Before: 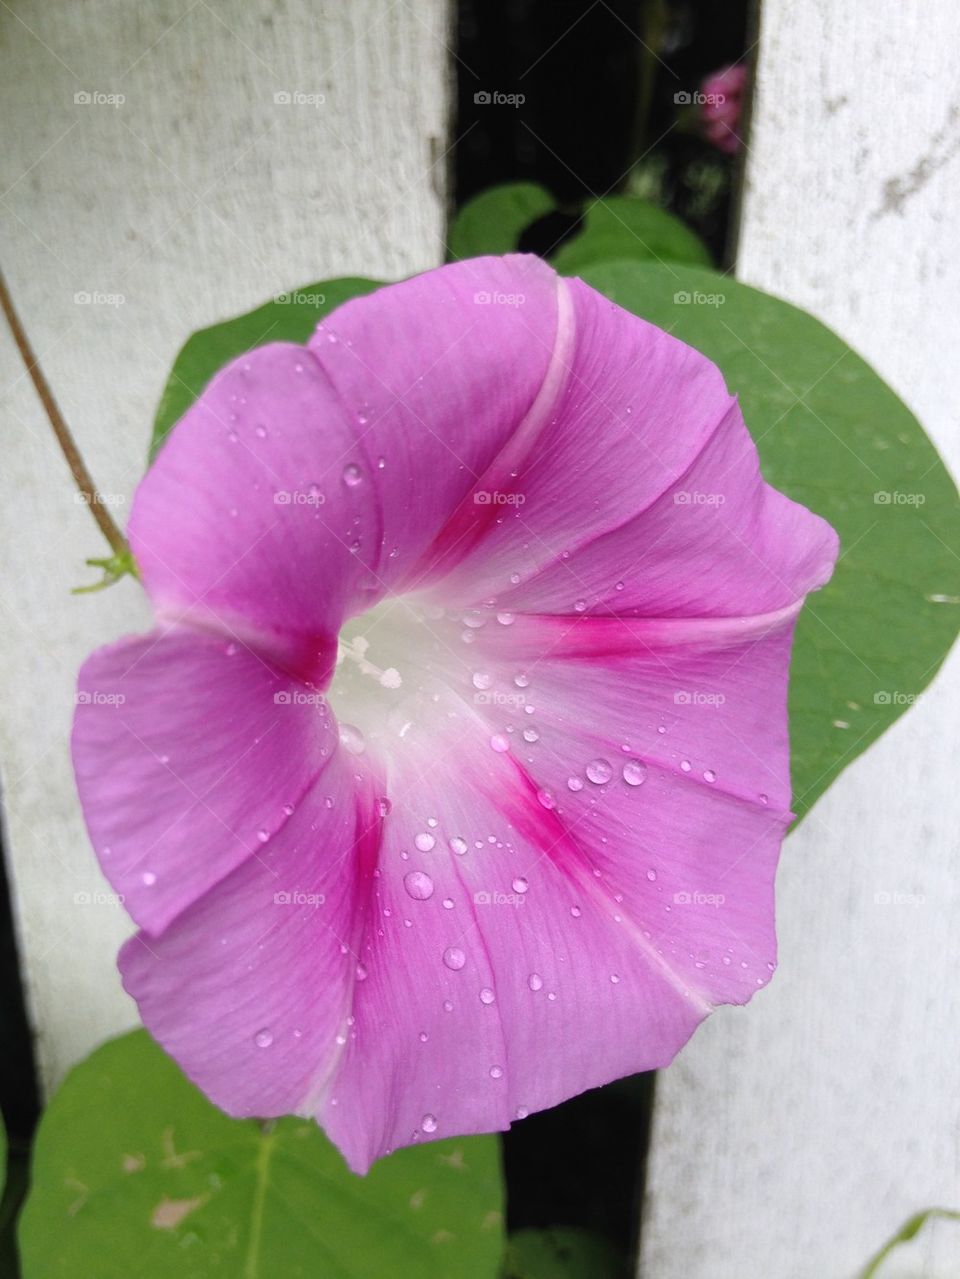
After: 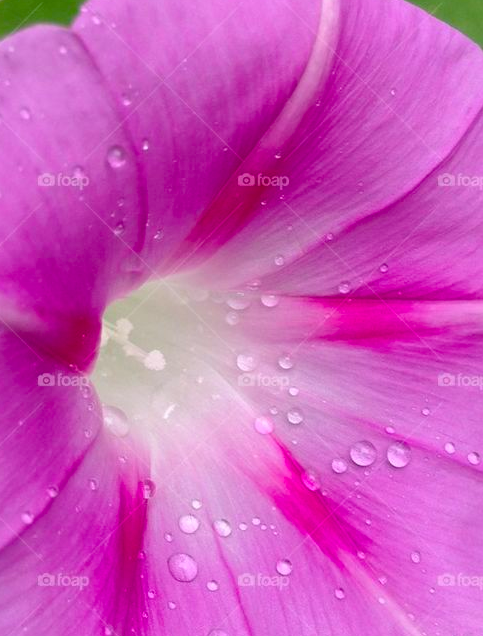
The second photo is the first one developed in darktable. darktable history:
crop: left 24.621%, top 24.899%, right 25.024%, bottom 25.362%
color balance rgb: perceptual saturation grading › global saturation 30.931%
